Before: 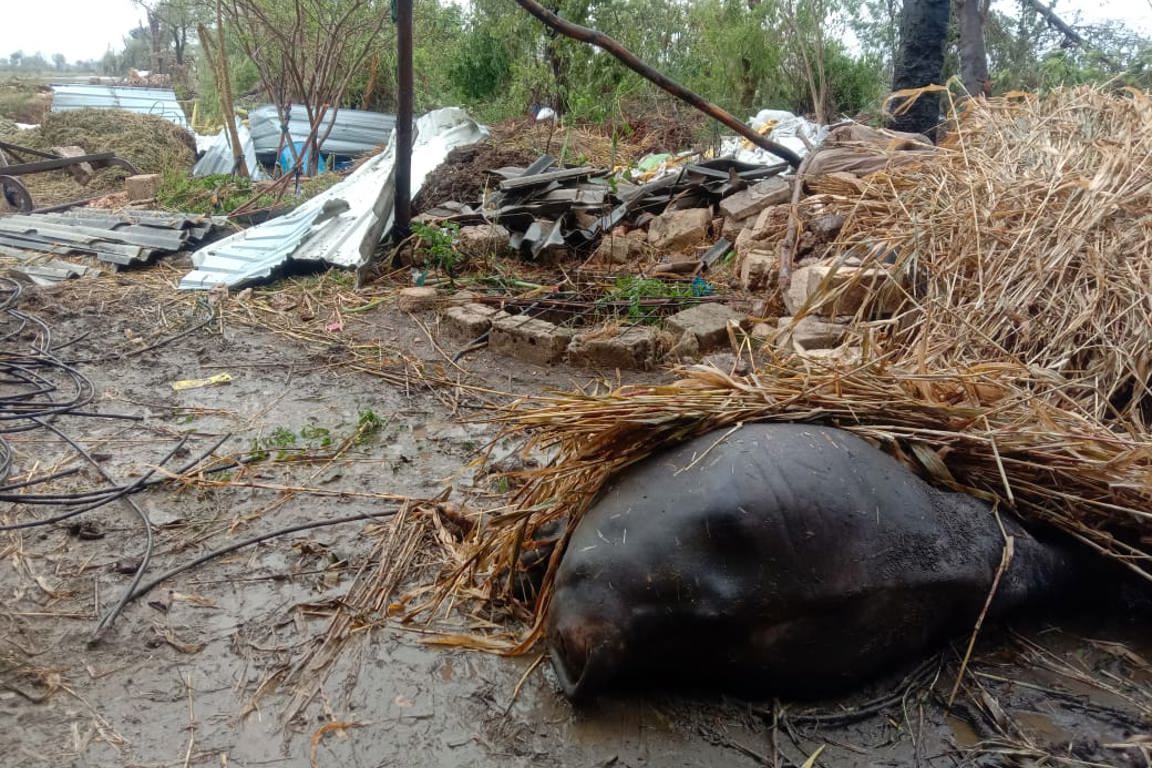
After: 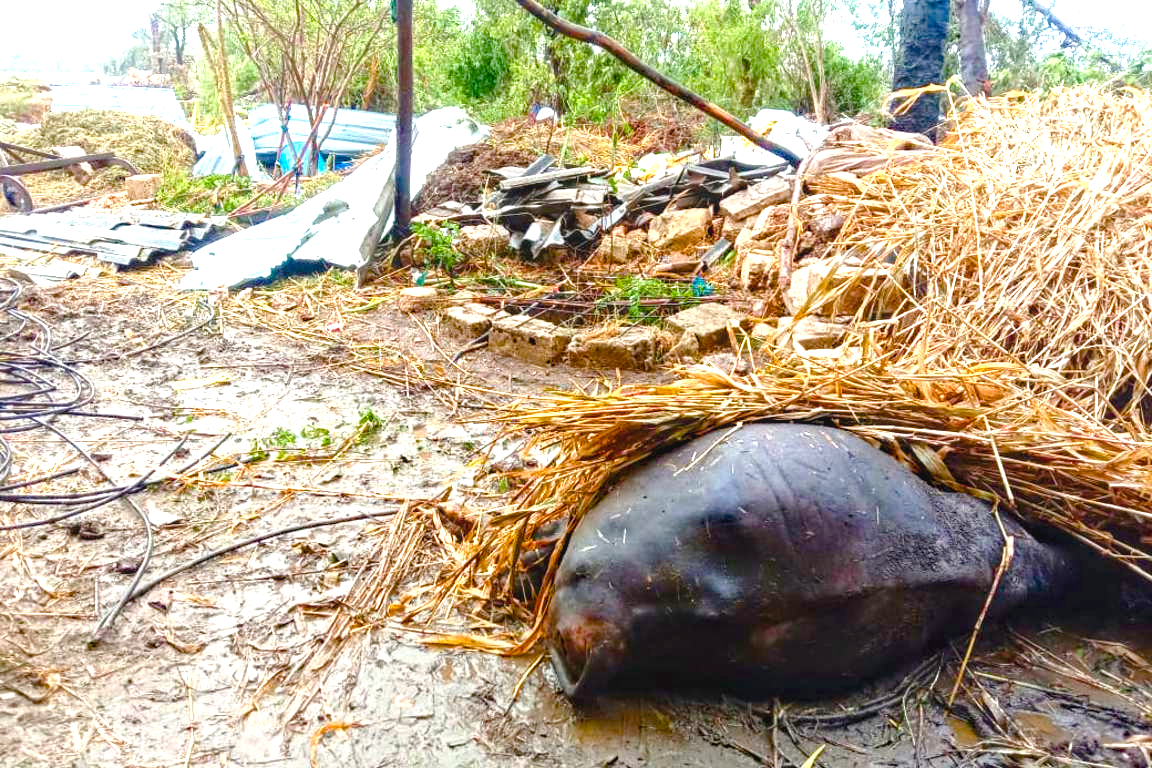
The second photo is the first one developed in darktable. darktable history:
color balance rgb: highlights gain › chroma 0.135%, highlights gain › hue 331.75°, linear chroma grading › global chroma 19.594%, perceptual saturation grading › global saturation 20%, perceptual saturation grading › highlights -25.431%, perceptual saturation grading › shadows 49.847%, global vibrance 20%
local contrast: detail 109%
exposure: black level correction 0, exposure 1.695 EV, compensate highlight preservation false
haze removal: strength 0.277, distance 0.249, compatibility mode true, adaptive false
